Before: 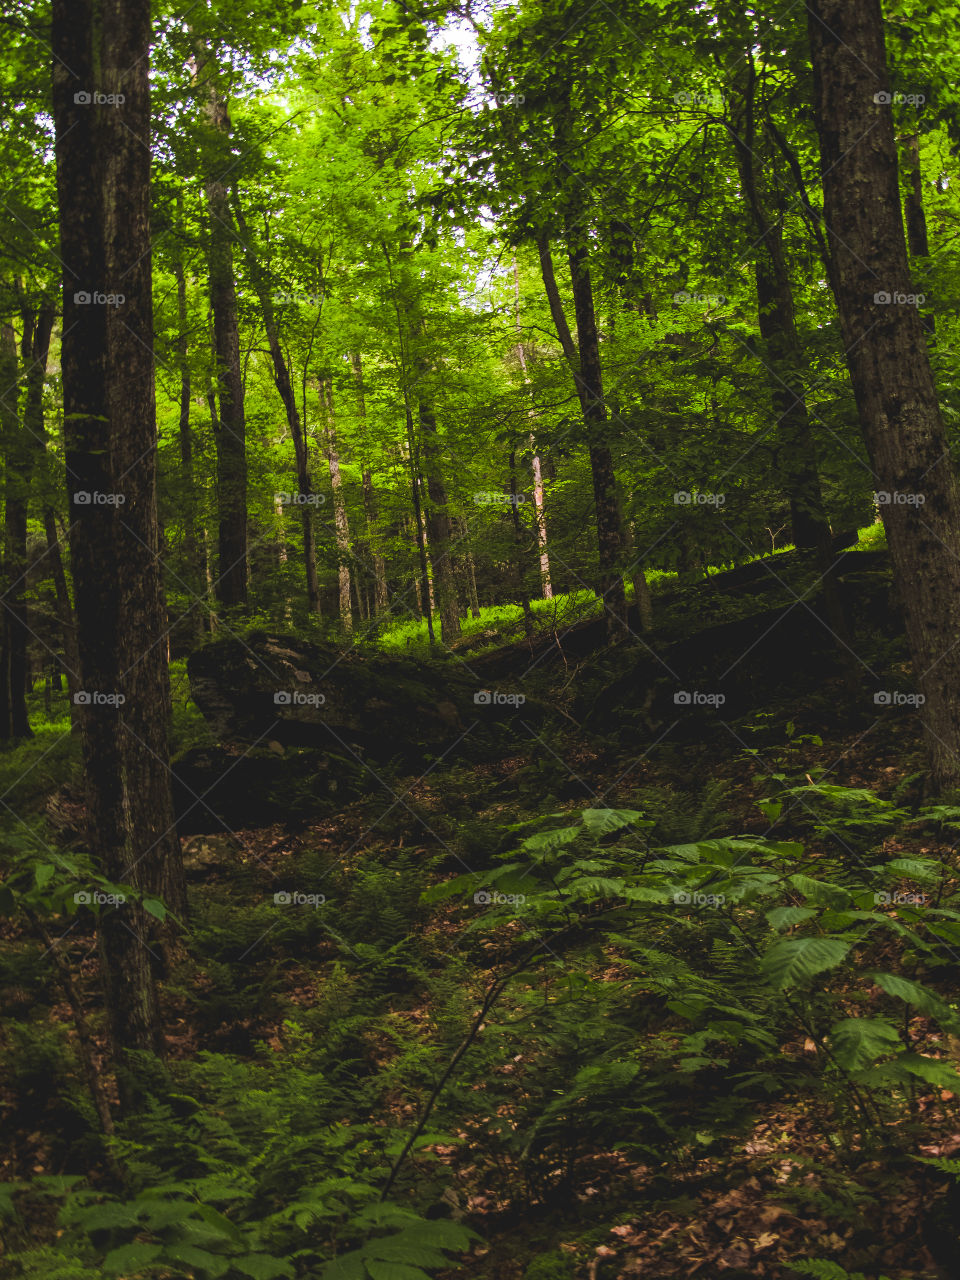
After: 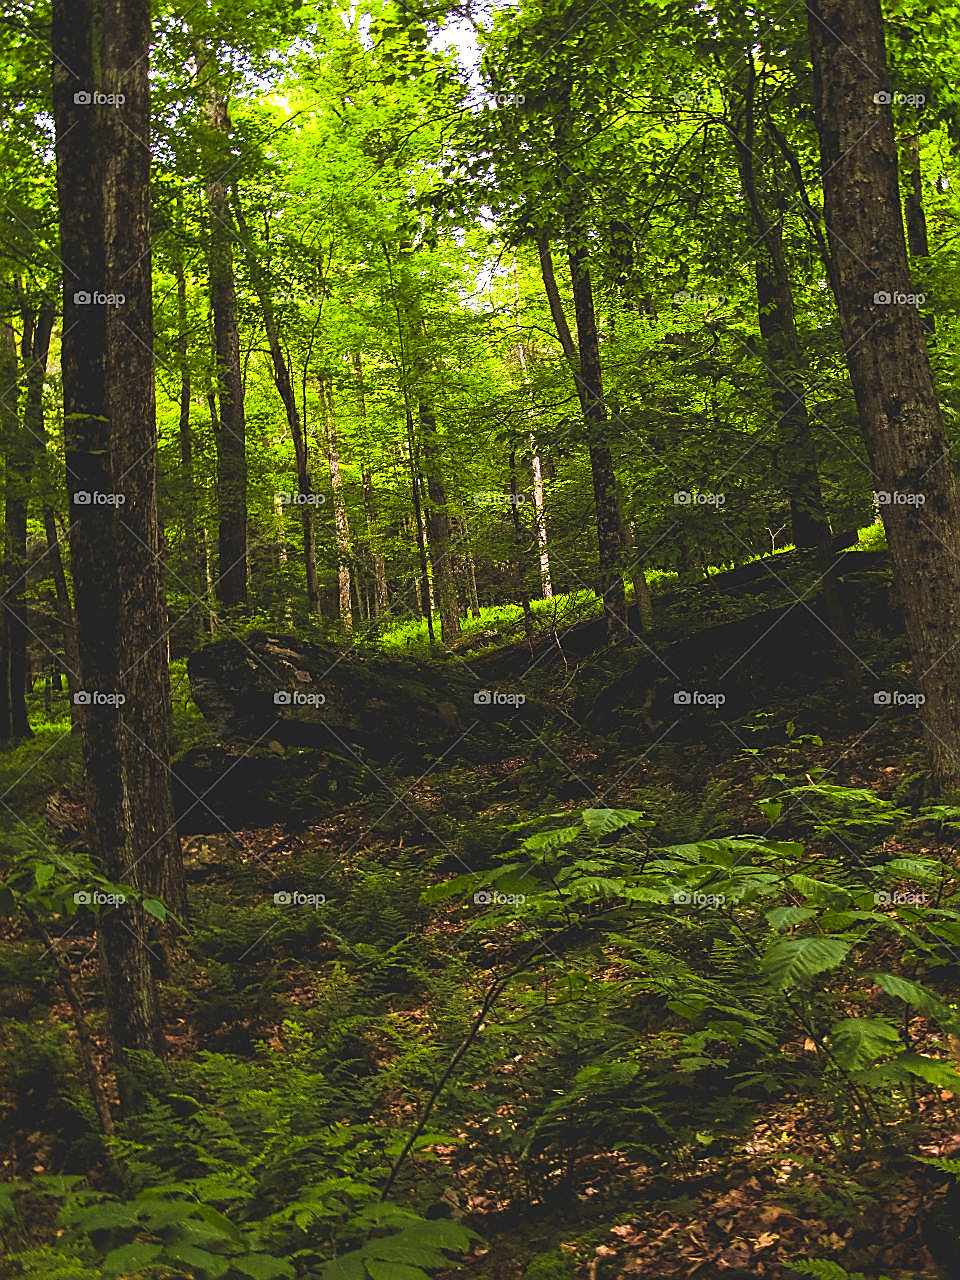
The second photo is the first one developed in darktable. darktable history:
exposure: exposure 0.608 EV, compensate exposure bias true, compensate highlight preservation false
color balance rgb: highlights gain › chroma 0.126%, highlights gain › hue 332.84°, perceptual saturation grading › global saturation 0.739%, global vibrance 29.629%
sharpen: radius 1.422, amount 1.238, threshold 0.774
